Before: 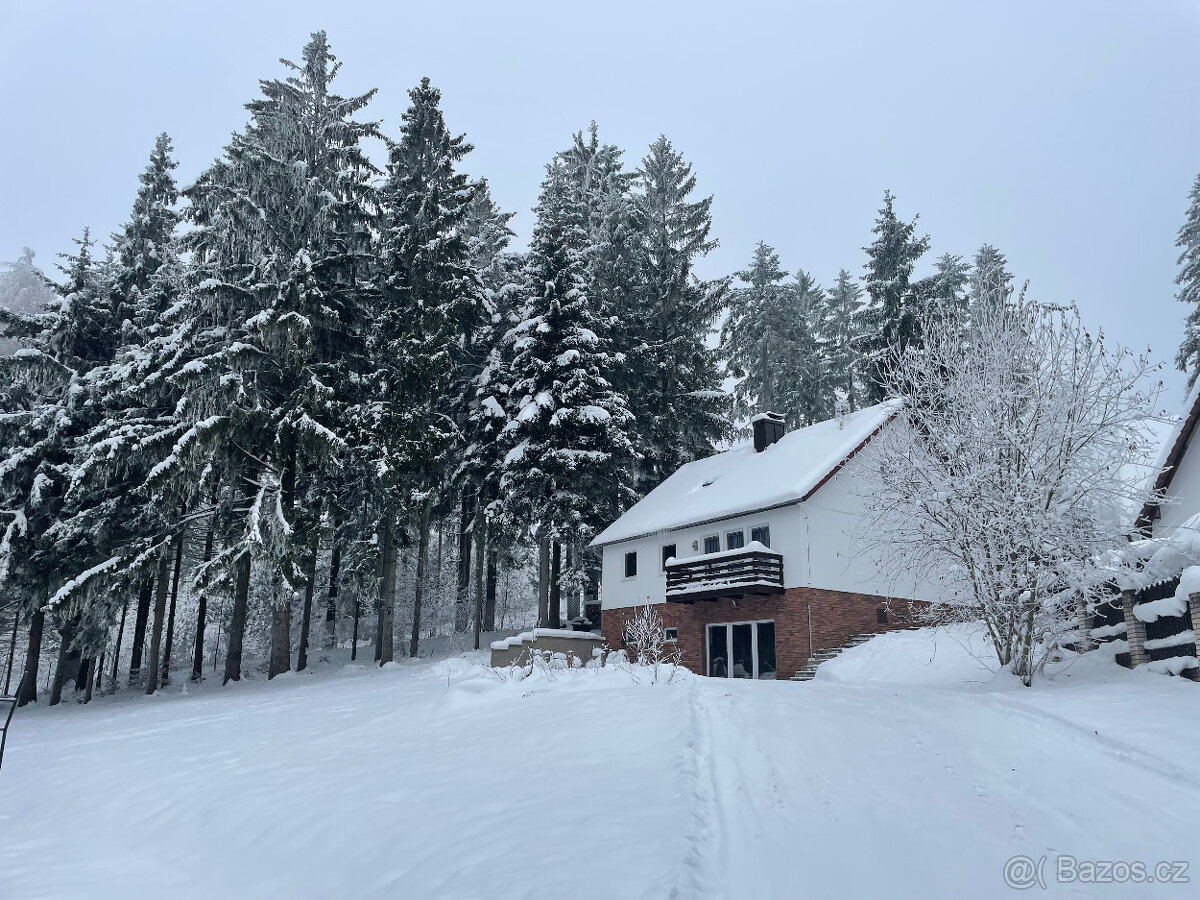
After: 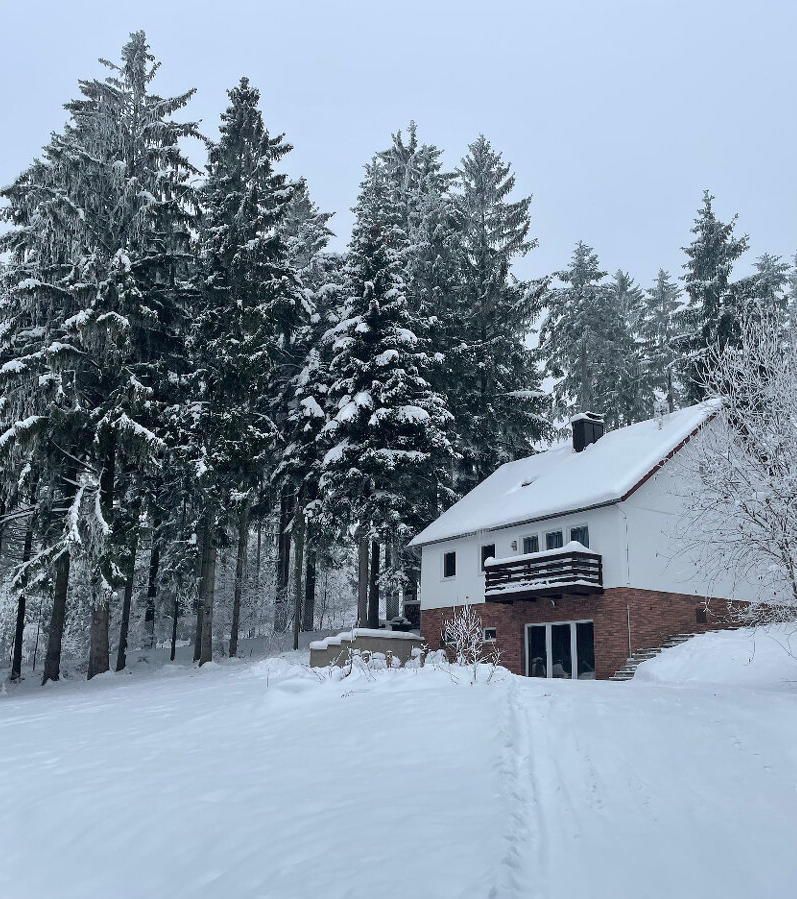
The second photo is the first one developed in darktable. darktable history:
crop and rotate: left 15.161%, right 18.365%
